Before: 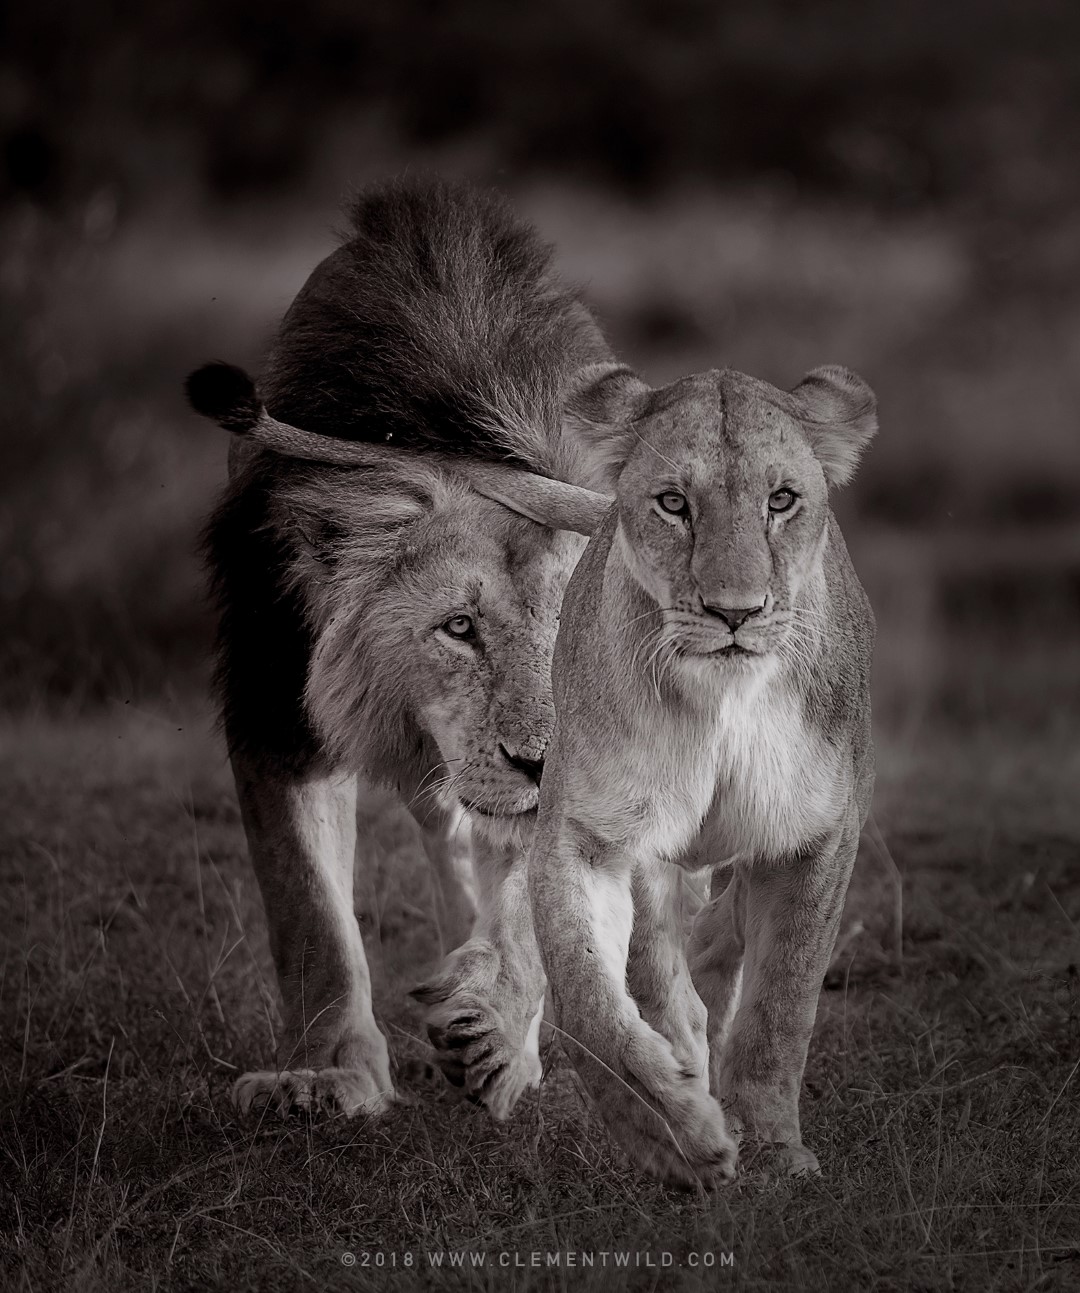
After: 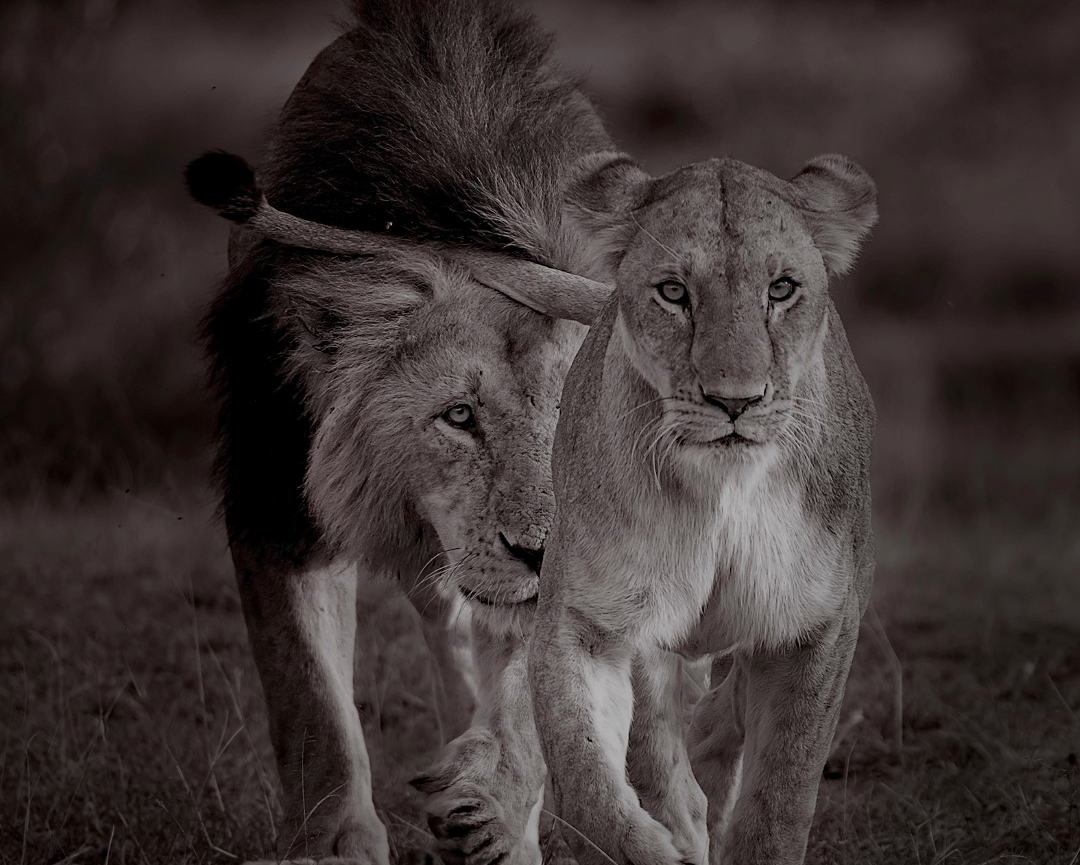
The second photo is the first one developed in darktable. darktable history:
color zones: curves: ch0 [(0, 0.444) (0.143, 0.442) (0.286, 0.441) (0.429, 0.441) (0.571, 0.441) (0.714, 0.441) (0.857, 0.442) (1, 0.444)], mix 27.38%, process mode strong
haze removal: compatibility mode true, adaptive false
crop: top 16.335%, bottom 16.697%
